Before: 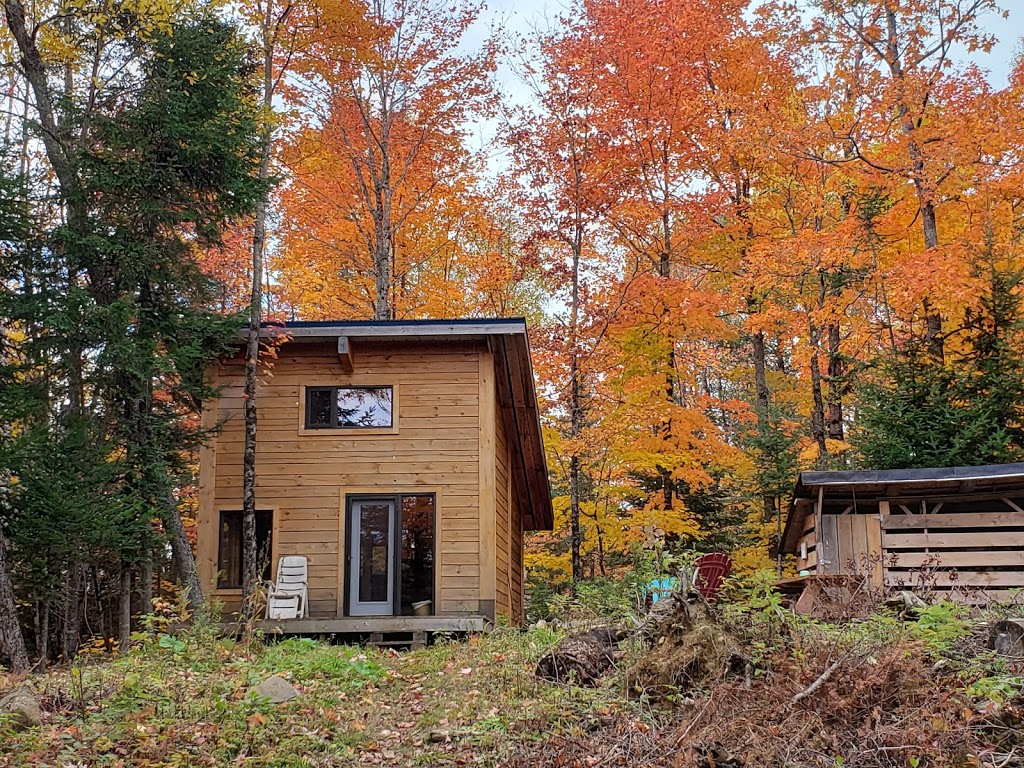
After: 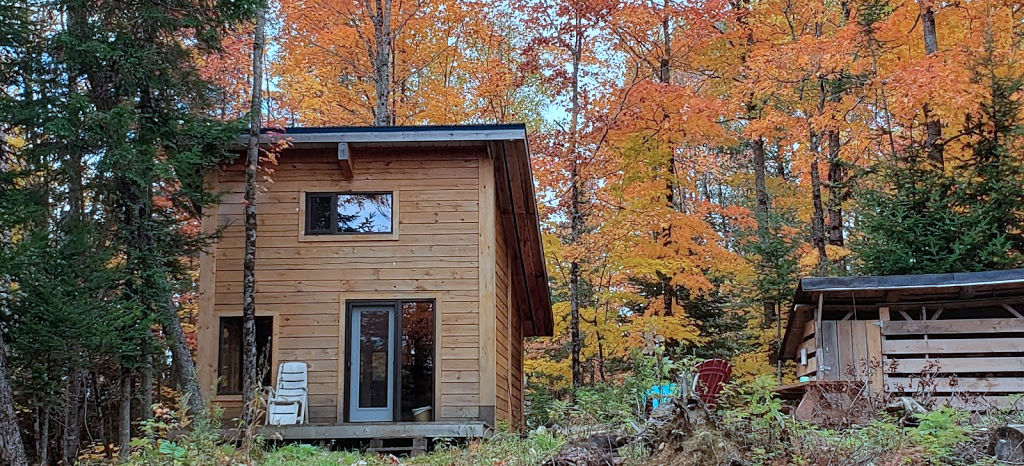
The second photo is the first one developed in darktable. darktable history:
color correction: highlights a* -9.73, highlights b* -21.22
crop and rotate: top 25.357%, bottom 13.942%
